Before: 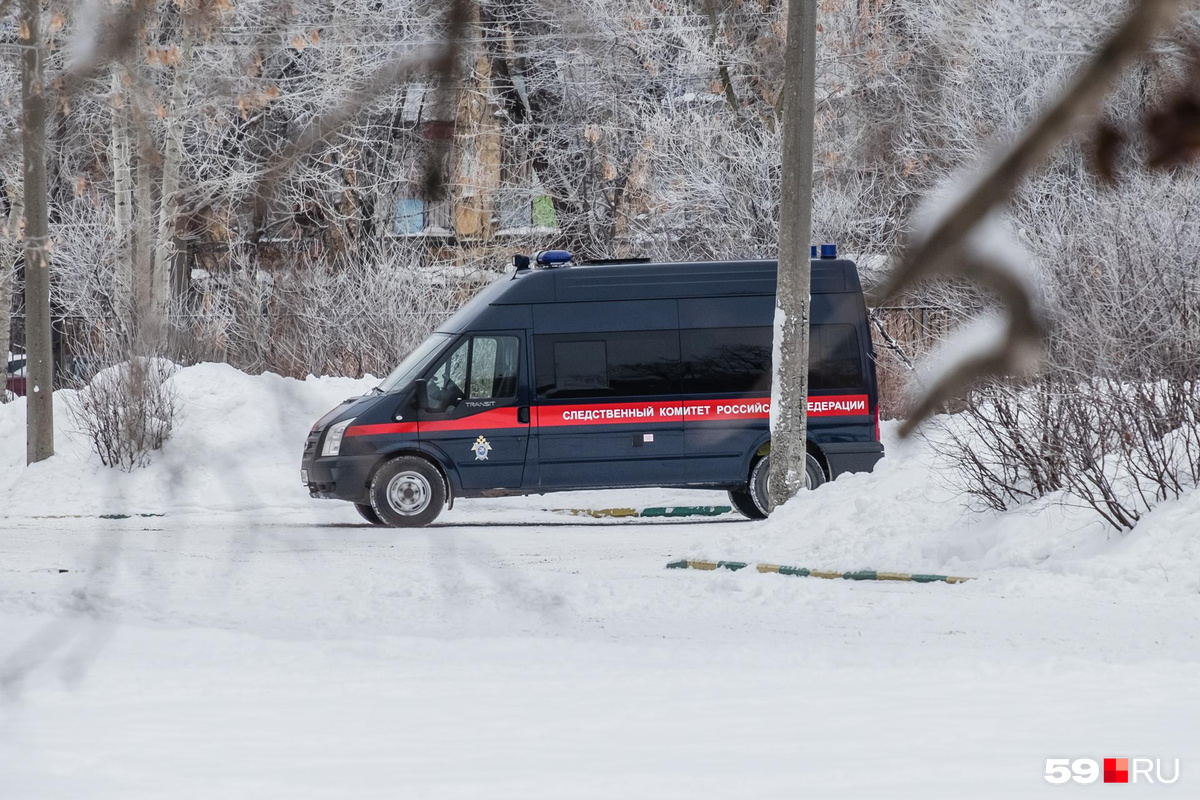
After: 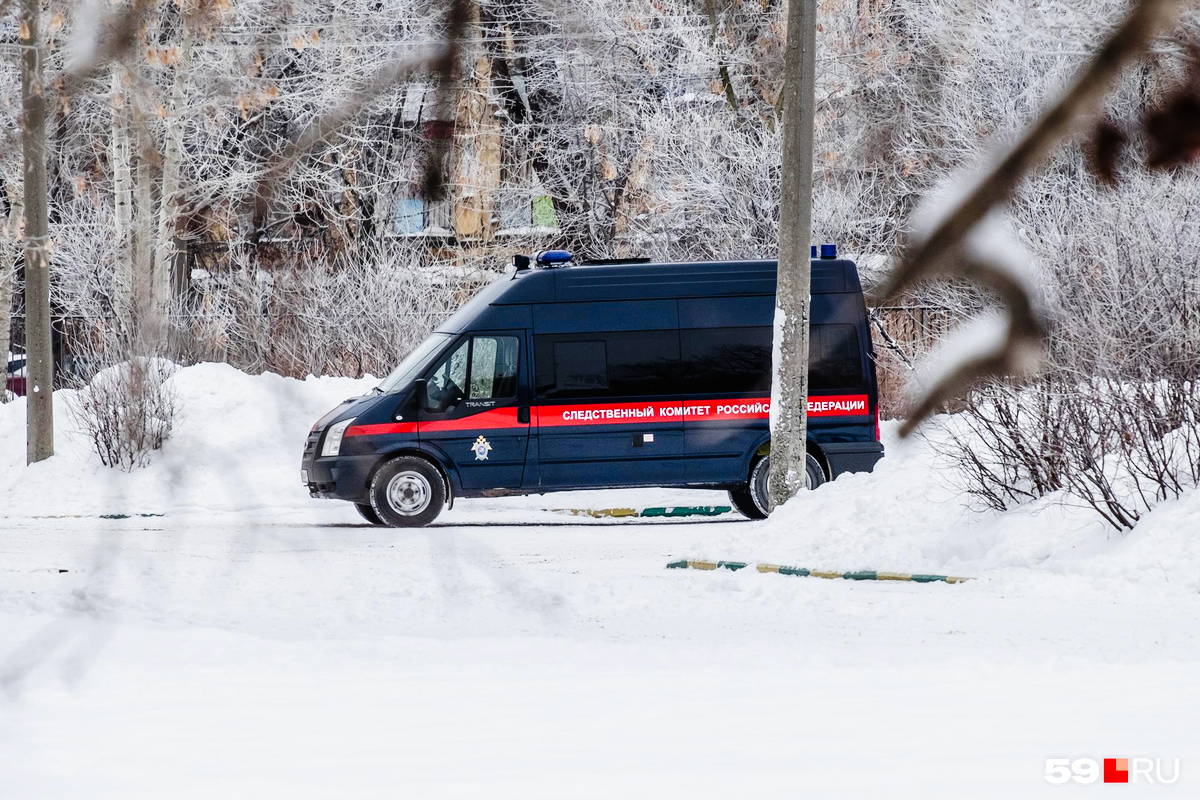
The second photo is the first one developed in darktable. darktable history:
tone curve: curves: ch0 [(0, 0) (0.003, 0.003) (0.011, 0.005) (0.025, 0.008) (0.044, 0.012) (0.069, 0.02) (0.1, 0.031) (0.136, 0.047) (0.177, 0.088) (0.224, 0.141) (0.277, 0.222) (0.335, 0.32) (0.399, 0.422) (0.468, 0.523) (0.543, 0.623) (0.623, 0.716) (0.709, 0.796) (0.801, 0.88) (0.898, 0.958) (1, 1)], preserve colors none
